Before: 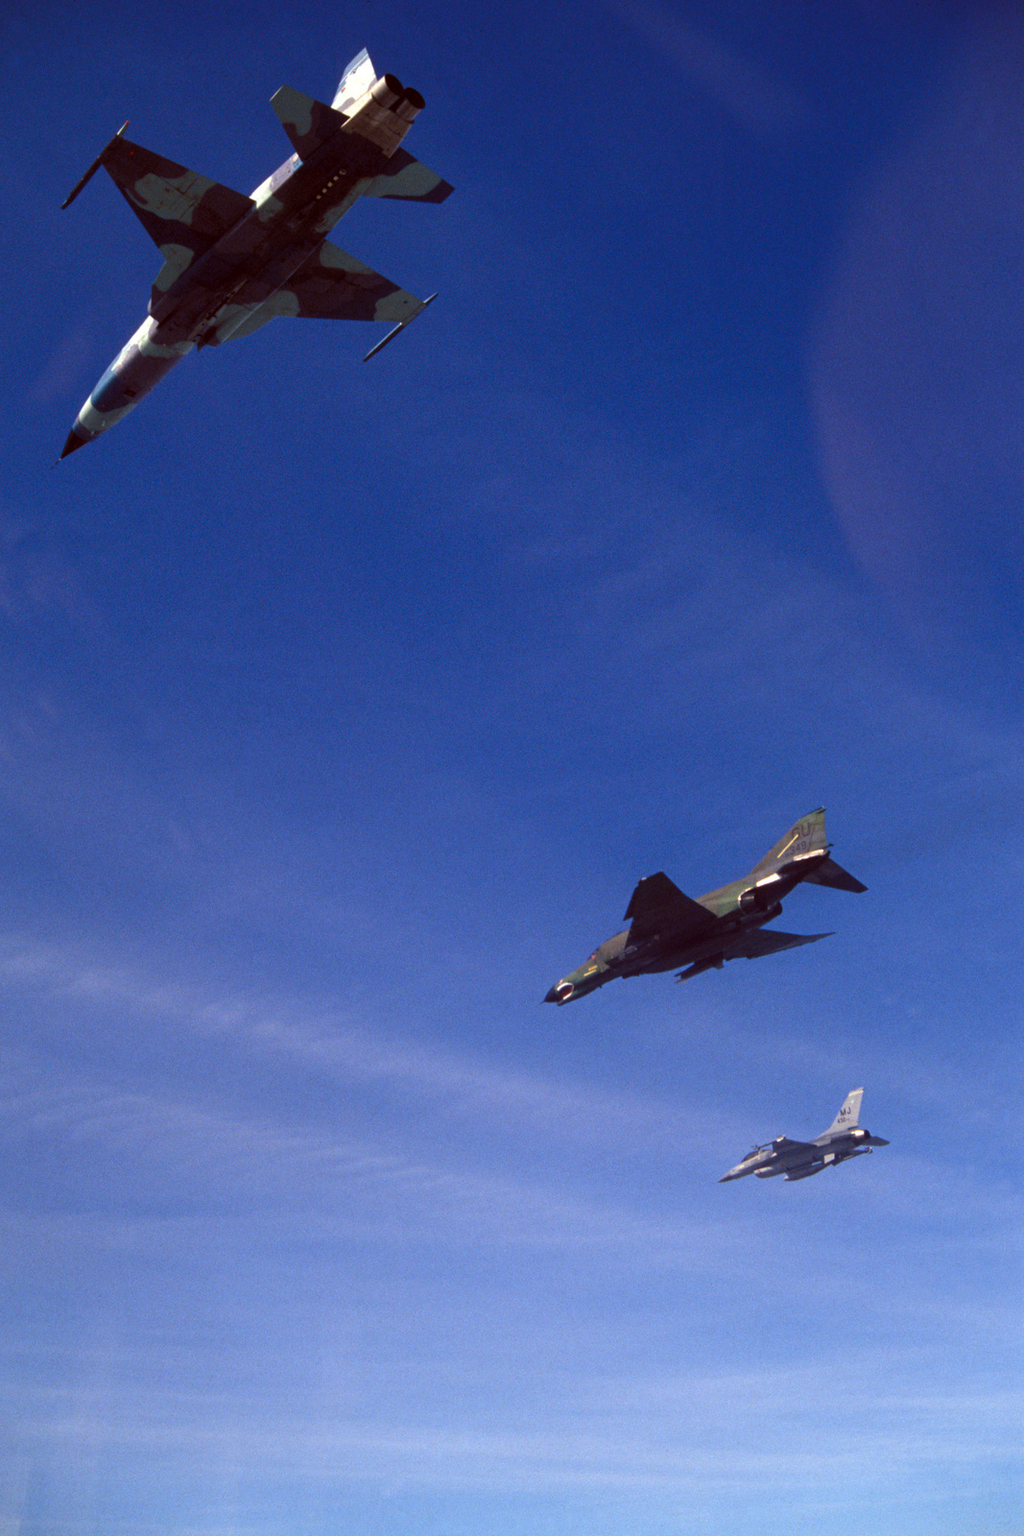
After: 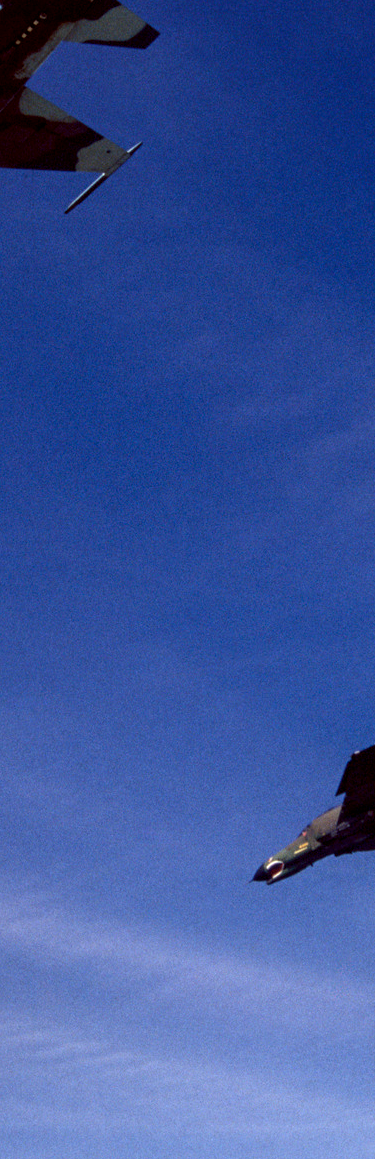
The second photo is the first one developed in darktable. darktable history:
crop and rotate: left 29.476%, top 10.214%, right 35.32%, bottom 17.333%
white balance: red 1.009, blue 0.985
local contrast: detail 150%
